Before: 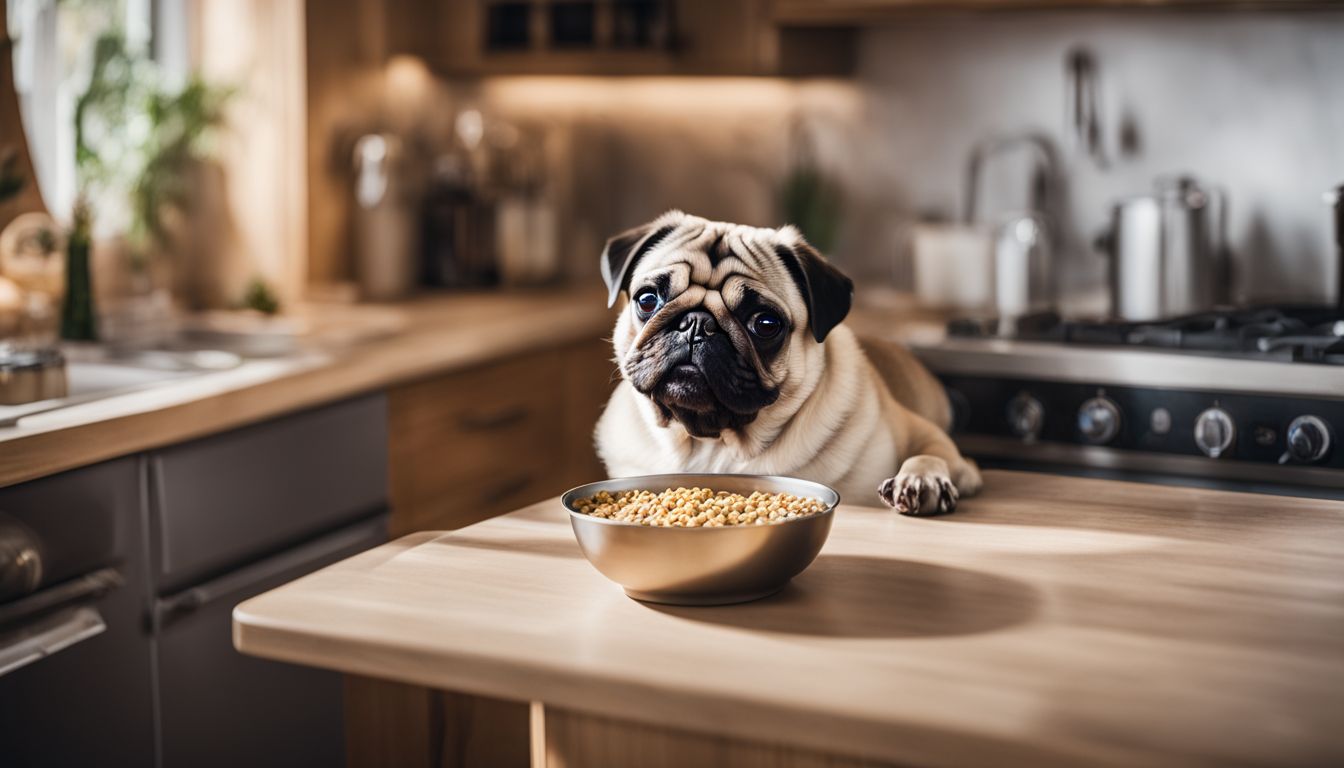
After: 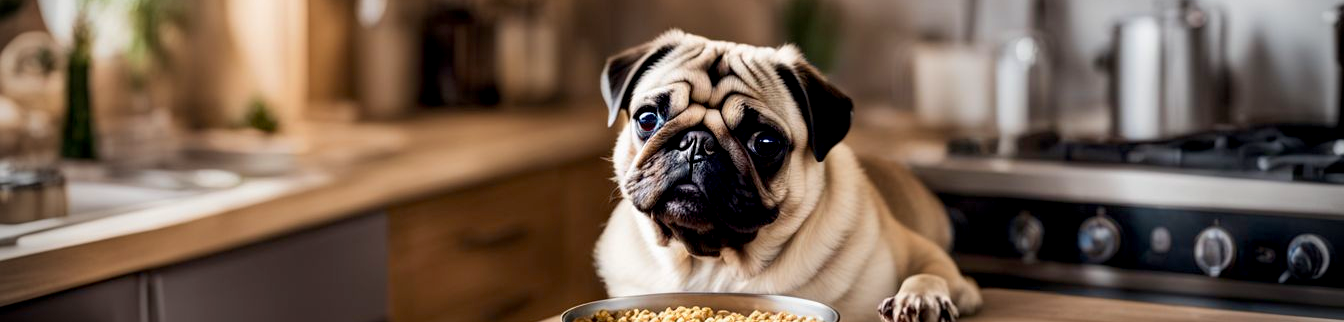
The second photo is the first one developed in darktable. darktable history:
vignetting: fall-off start 87.63%, fall-off radius 23.76%
exposure: black level correction 0.009, exposure 0.015 EV, compensate highlight preservation false
crop and rotate: top 23.611%, bottom 34.359%
velvia: on, module defaults
color zones: curves: ch0 [(0, 0.5) (0.143, 0.5) (0.286, 0.5) (0.429, 0.5) (0.571, 0.5) (0.714, 0.476) (0.857, 0.5) (1, 0.5)]; ch2 [(0, 0.5) (0.143, 0.5) (0.286, 0.5) (0.429, 0.5) (0.571, 0.5) (0.714, 0.487) (0.857, 0.5) (1, 0.5)]
